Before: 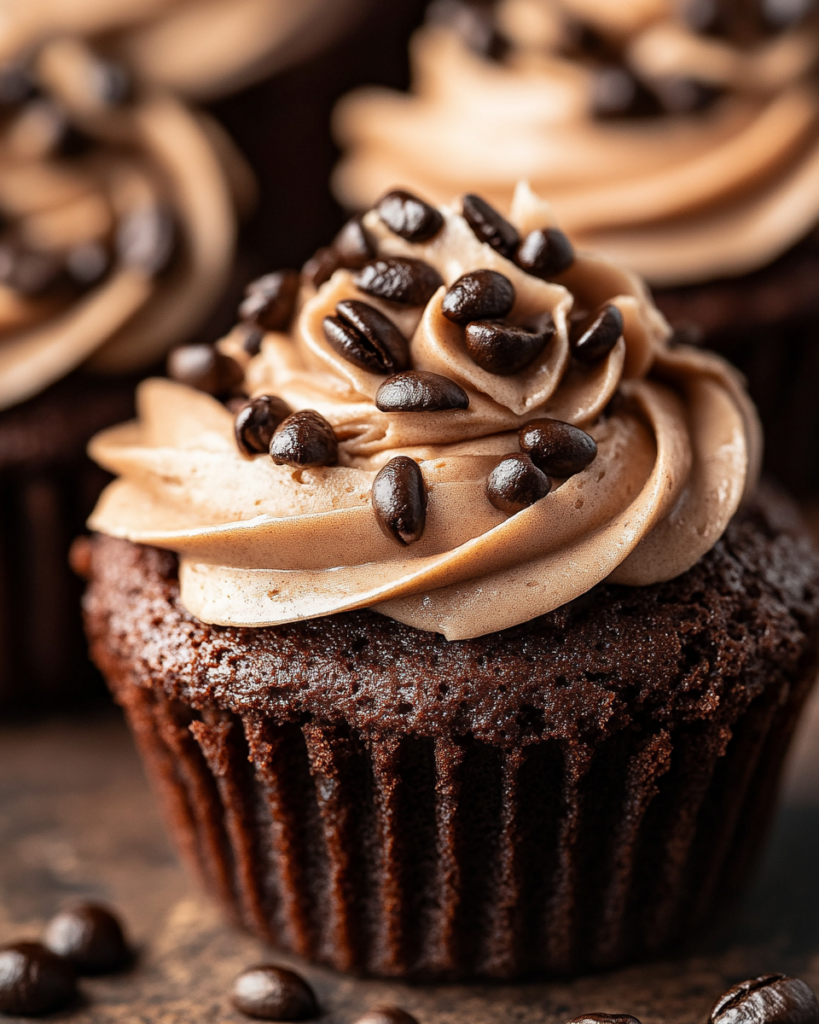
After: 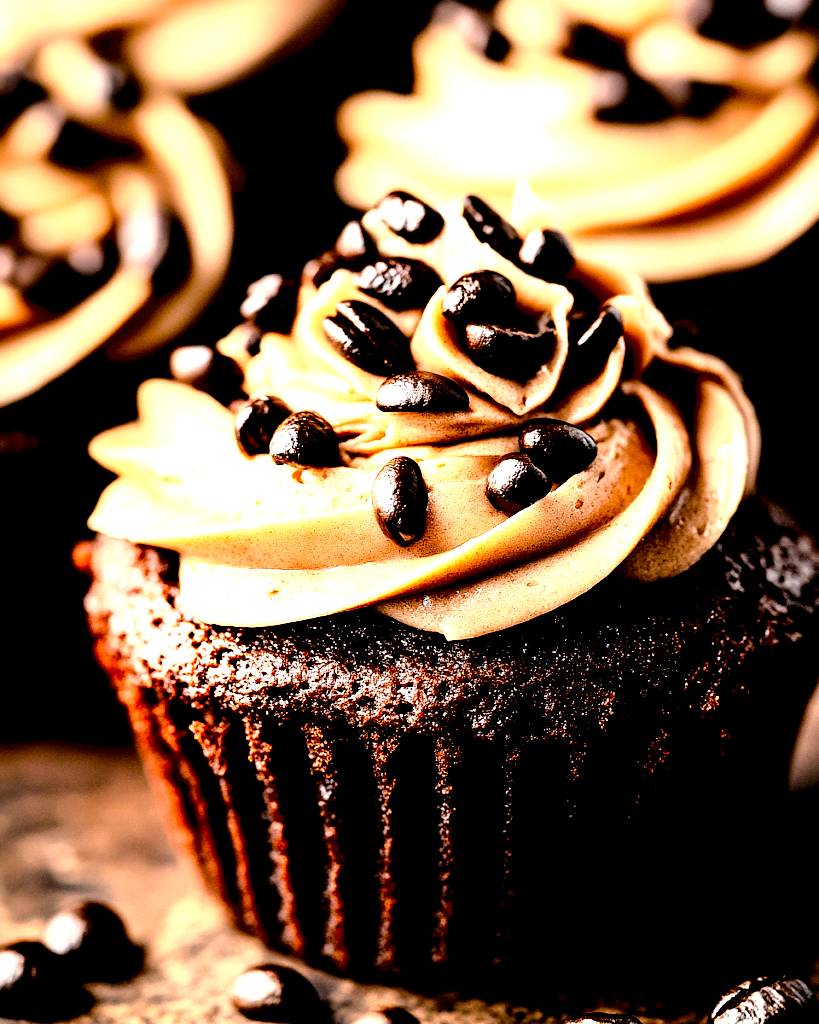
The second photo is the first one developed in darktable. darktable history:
levels: levels [0.052, 0.496, 0.908]
base curve: curves: ch0 [(0, 0) (0.028, 0.03) (0.121, 0.232) (0.46, 0.748) (0.859, 0.968) (1, 1)]
exposure: black level correction 0.035, exposure 0.9 EV, compensate highlight preservation false
